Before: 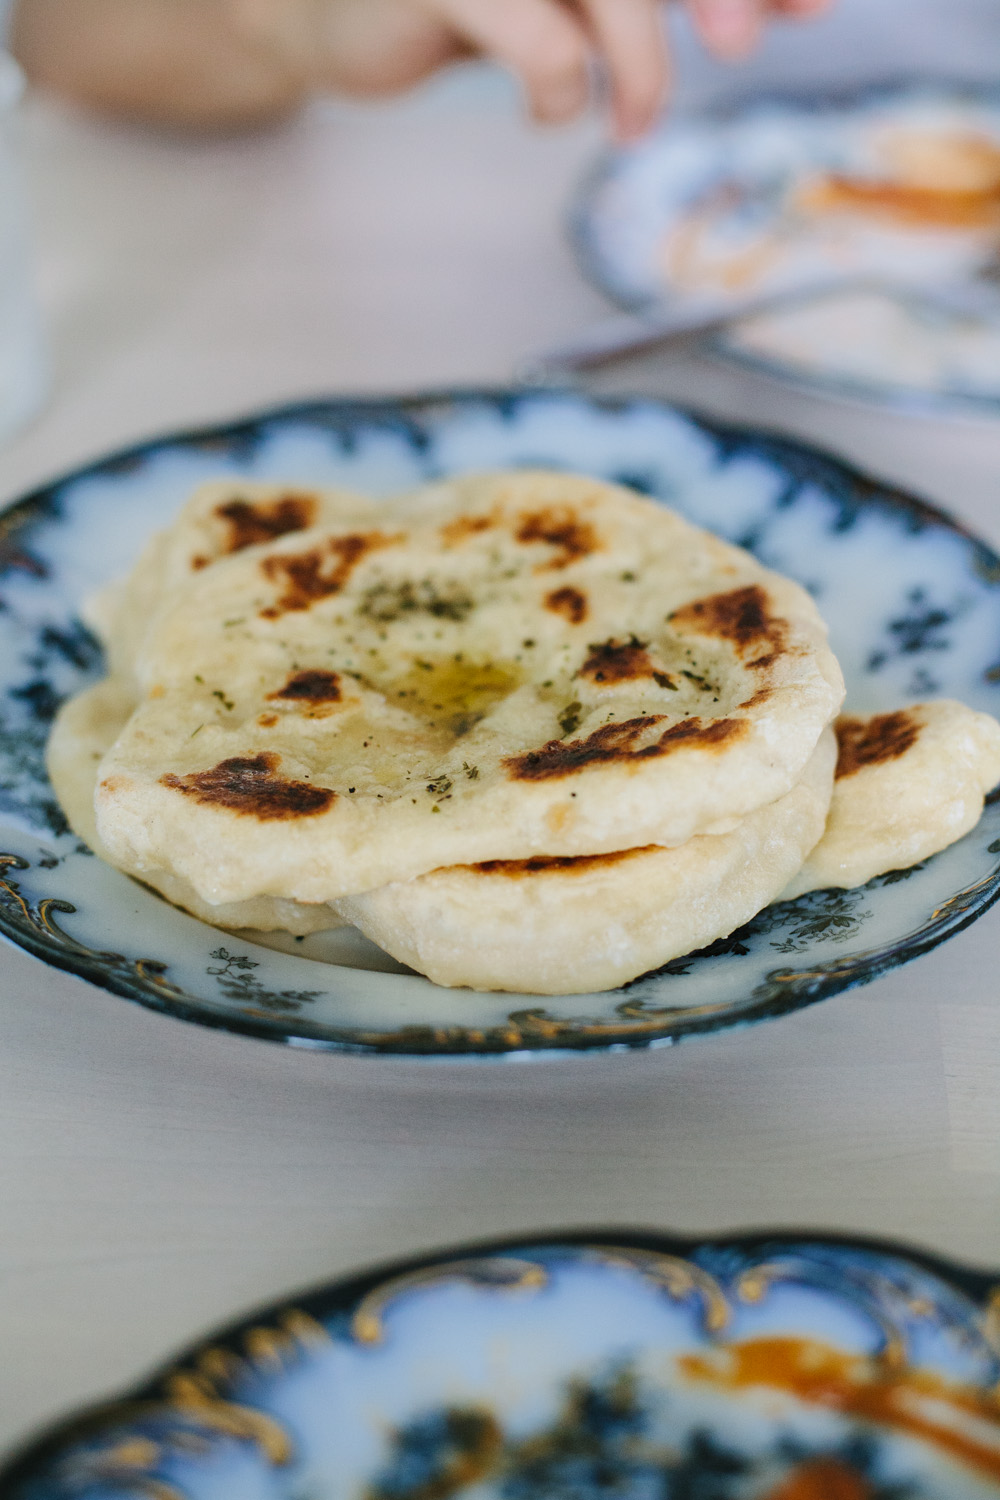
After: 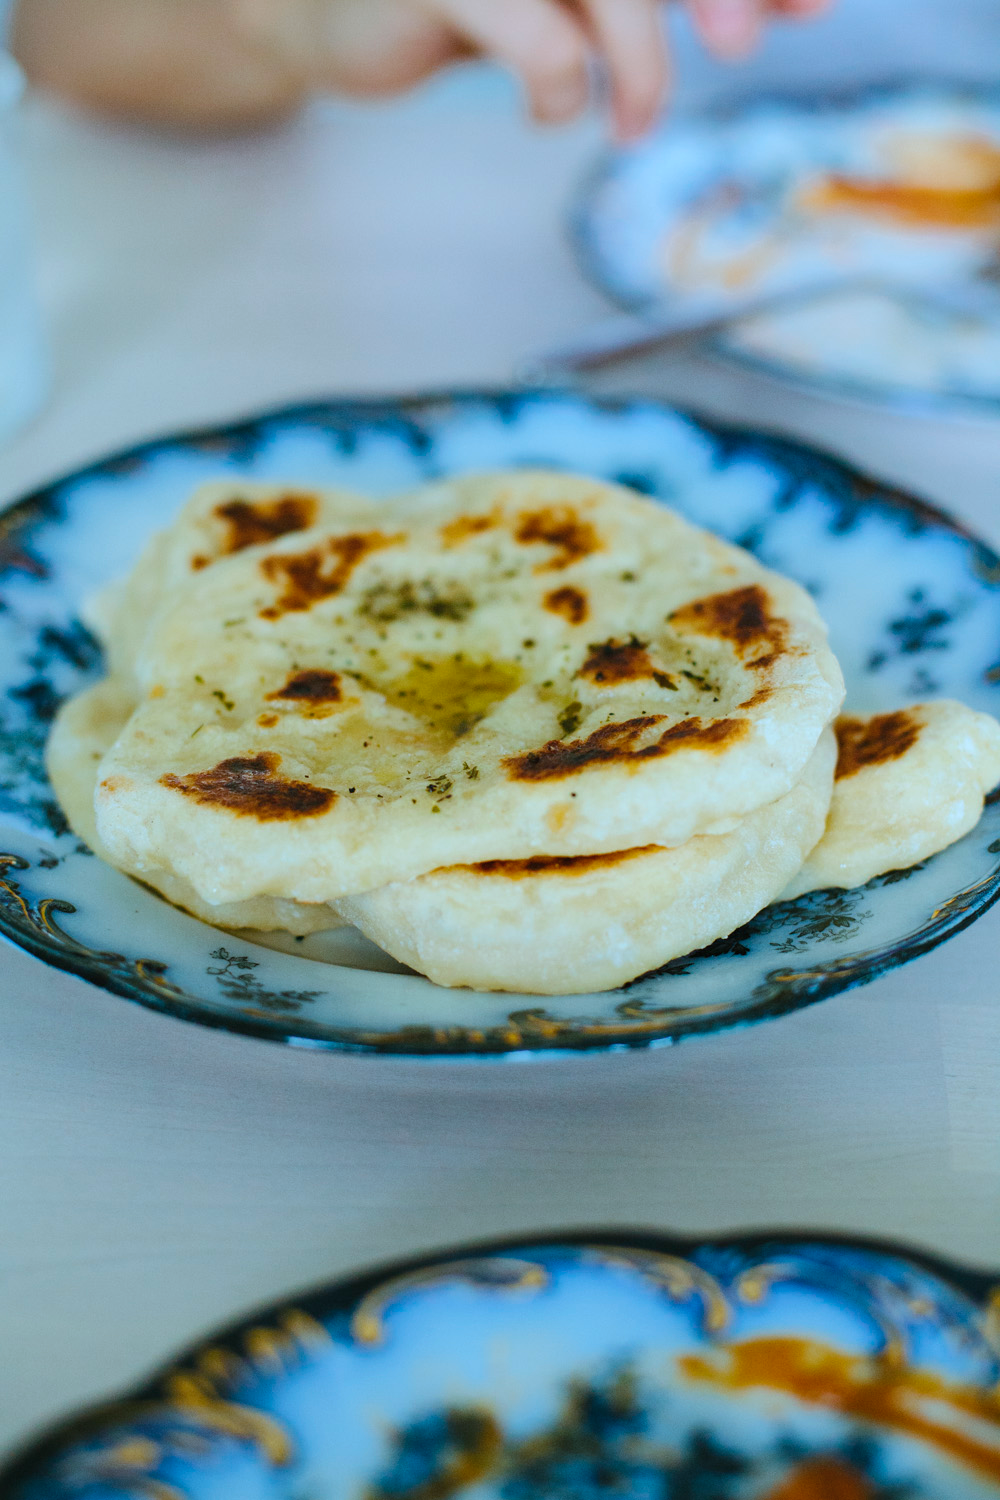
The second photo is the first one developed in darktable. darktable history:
color correction: highlights a* -11.71, highlights b* -15.58
color balance rgb: perceptual saturation grading › global saturation 25%, global vibrance 20%
